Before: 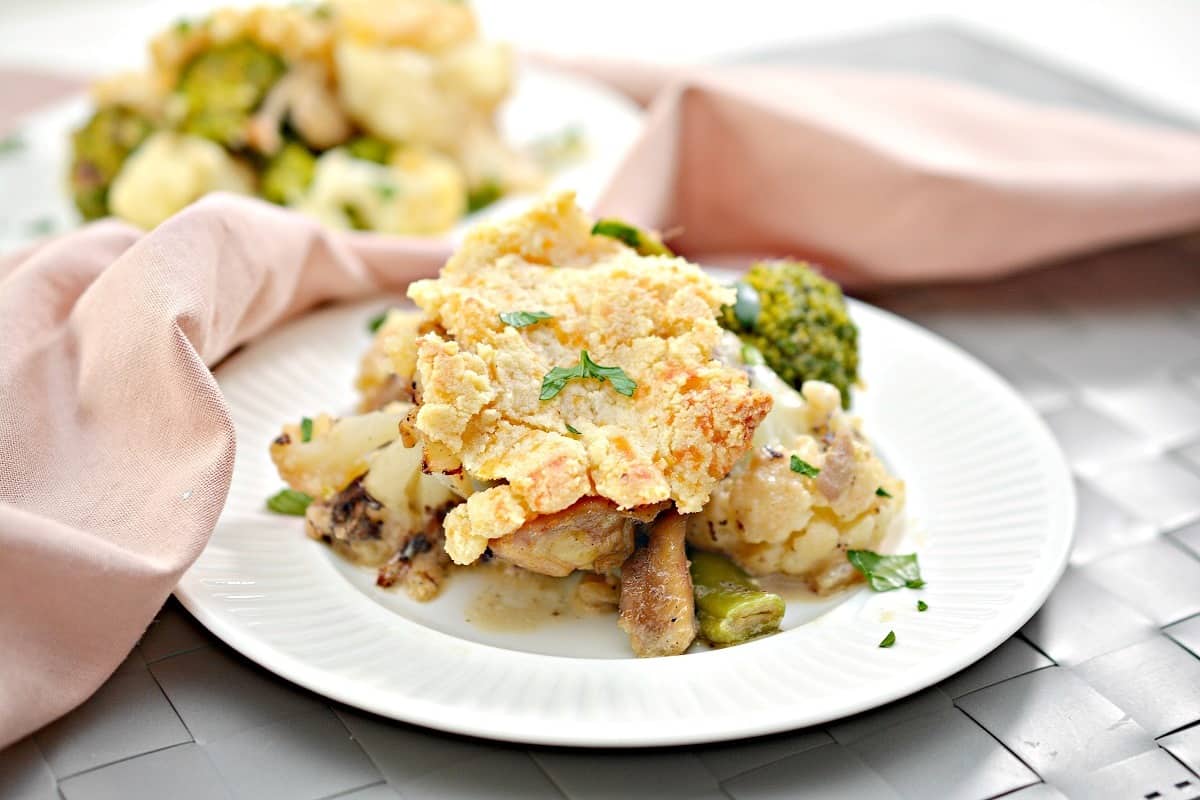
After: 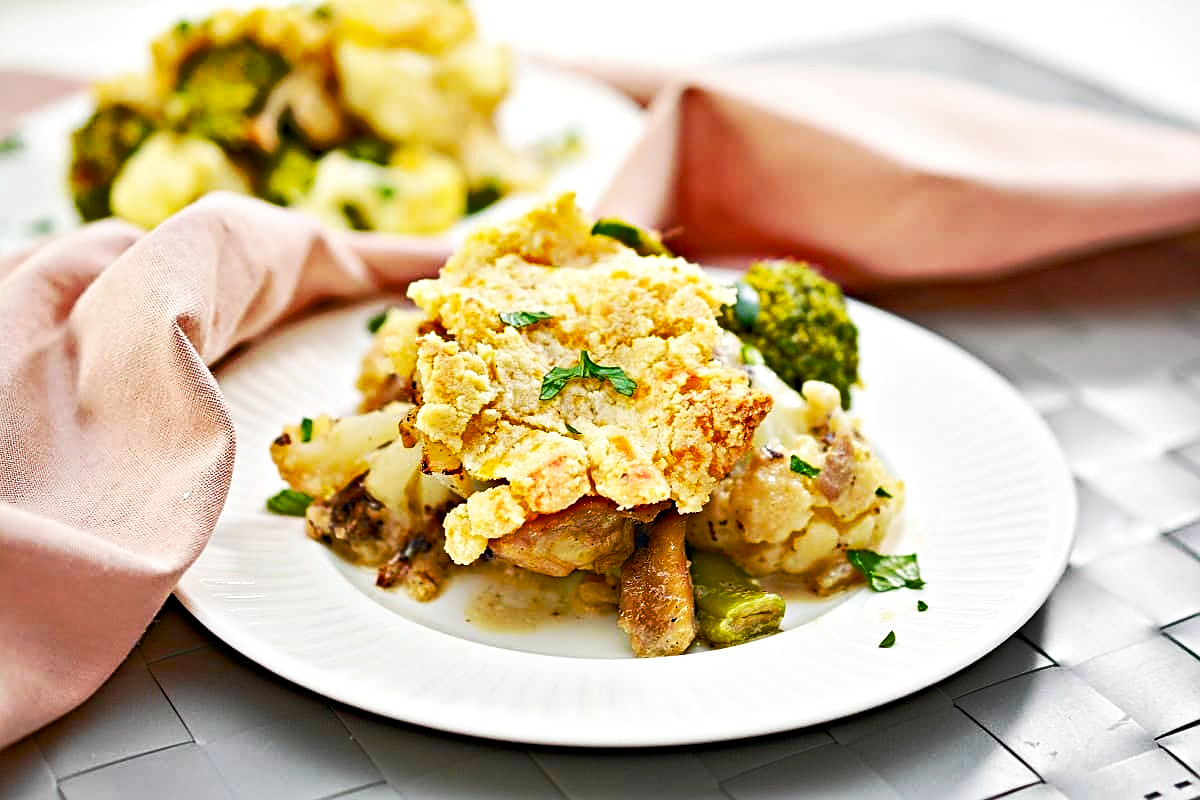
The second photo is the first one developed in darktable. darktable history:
color balance rgb: power › hue 311.22°, linear chroma grading › global chroma 14.861%, perceptual saturation grading › global saturation 20%, perceptual saturation grading › highlights -25.138%, perceptual saturation grading › shadows 49.597%
shadows and highlights: soften with gaussian
base curve: curves: ch0 [(0, 0) (0.257, 0.25) (0.482, 0.586) (0.757, 0.871) (1, 1)], preserve colors none
sharpen: on, module defaults
